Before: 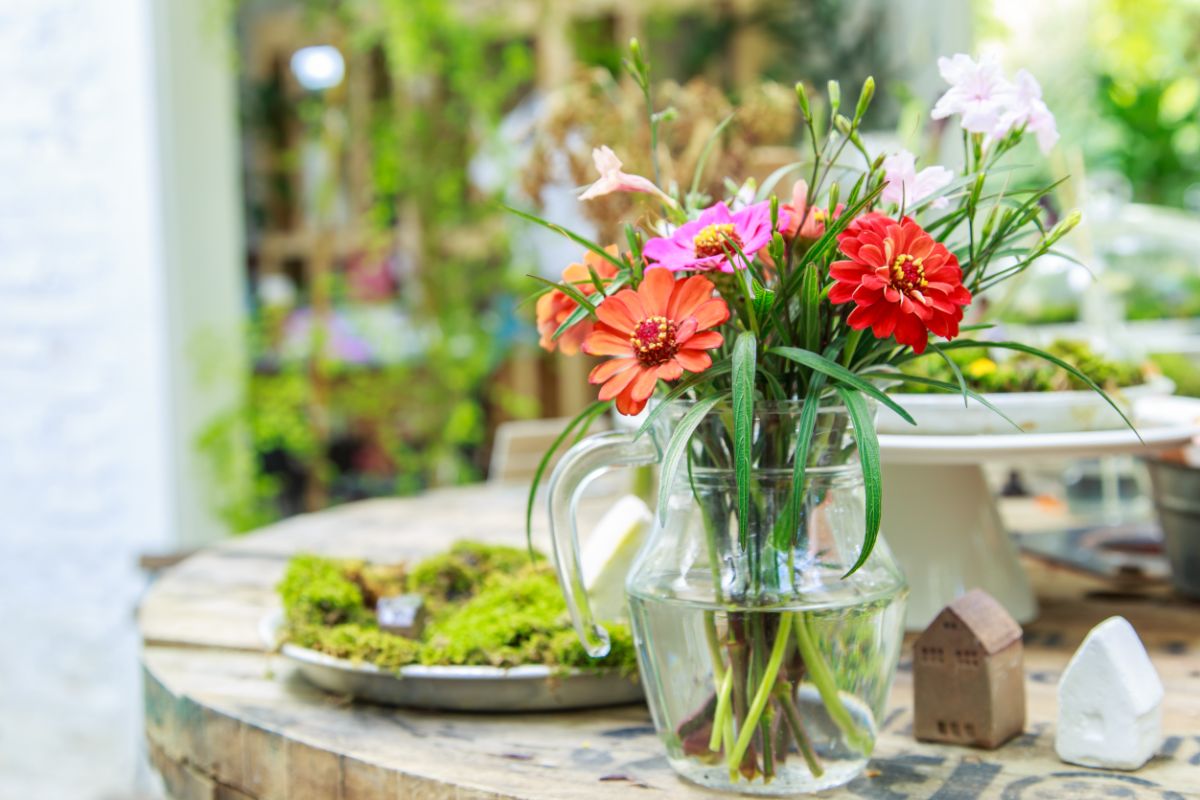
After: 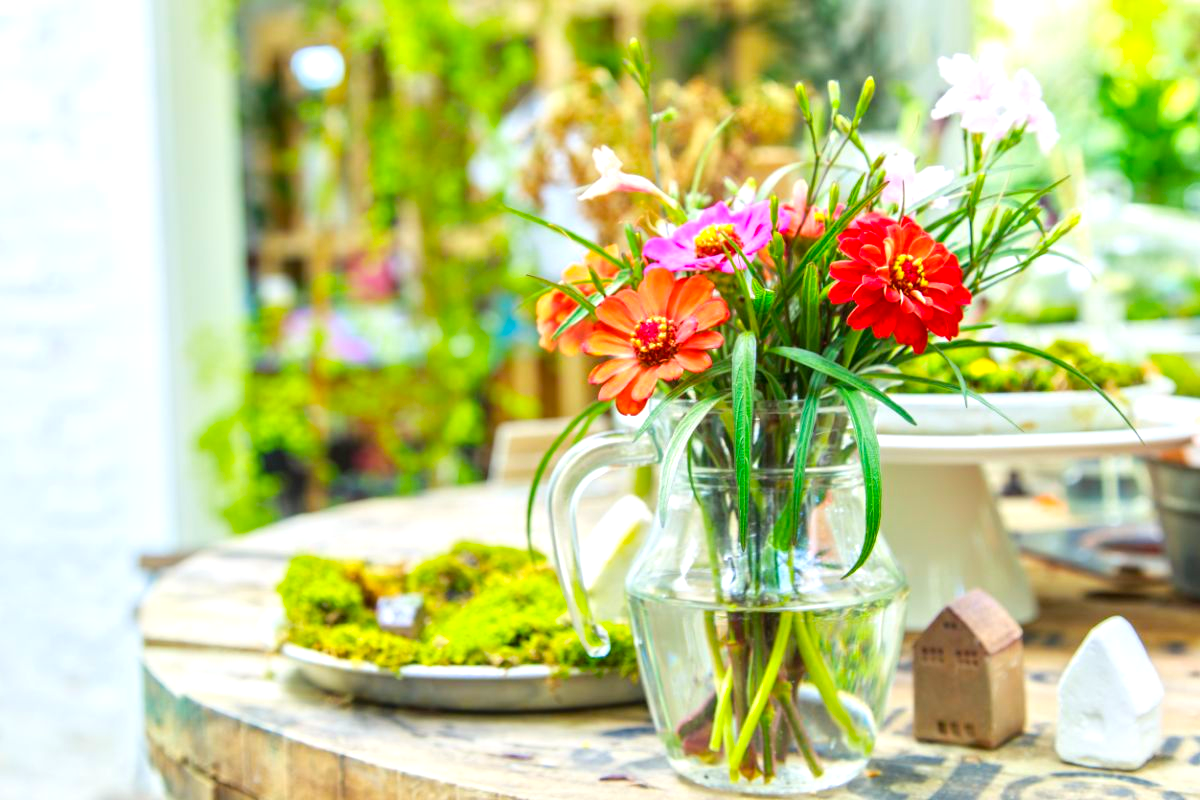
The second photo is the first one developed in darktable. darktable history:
exposure: exposure 0.74 EV, compensate highlight preservation false
color balance rgb: perceptual saturation grading › global saturation 25%, global vibrance 20%
tone equalizer: -8 EV -0.002 EV, -7 EV 0.005 EV, -6 EV -0.009 EV, -5 EV 0.011 EV, -4 EV -0.012 EV, -3 EV 0.007 EV, -2 EV -0.062 EV, -1 EV -0.293 EV, +0 EV -0.582 EV, smoothing diameter 2%, edges refinement/feathering 20, mask exposure compensation -1.57 EV, filter diffusion 5
